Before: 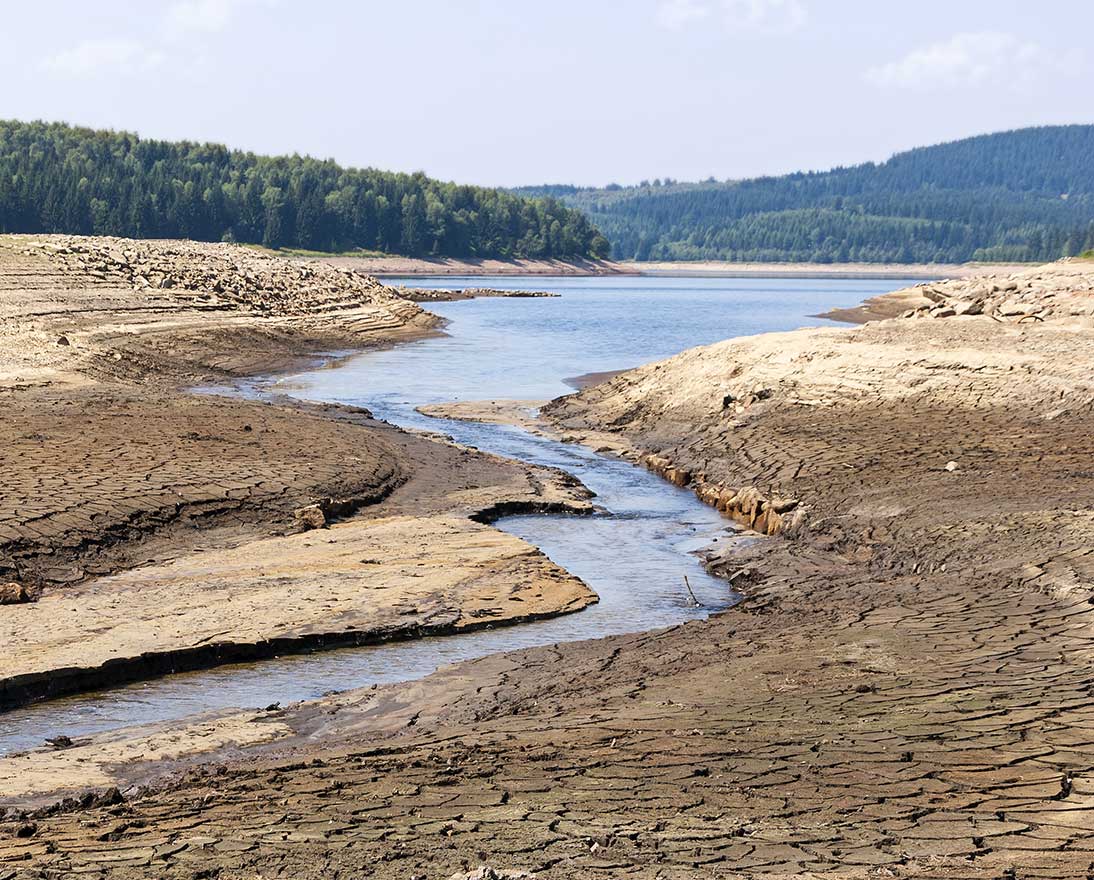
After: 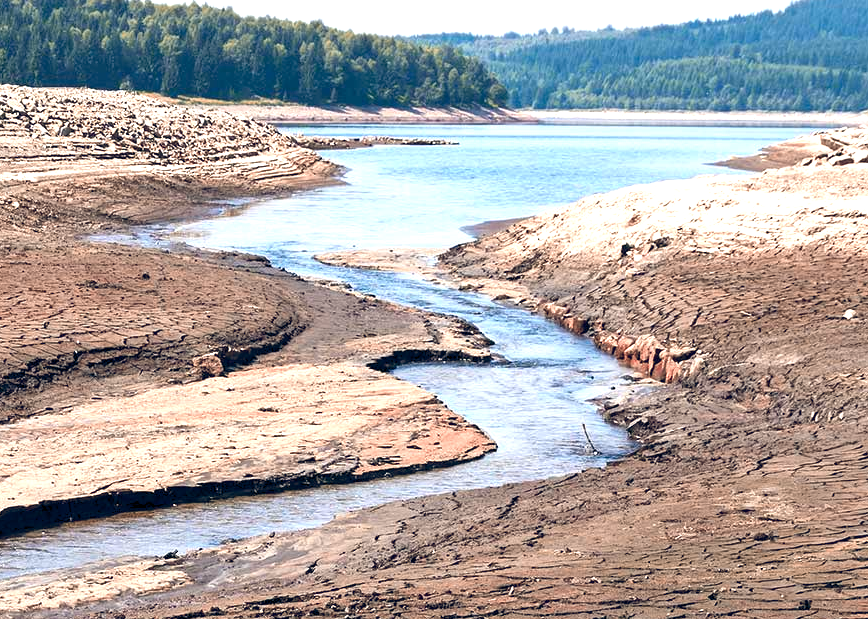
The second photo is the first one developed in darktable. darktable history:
color balance rgb: global offset › chroma 0.153%, global offset › hue 253.81°, perceptual saturation grading › global saturation 0.973%, perceptual brilliance grading › global brilliance 20.375%
crop: left 9.357%, top 17.28%, right 11.27%, bottom 12.34%
color zones: curves: ch2 [(0, 0.488) (0.143, 0.417) (0.286, 0.212) (0.429, 0.179) (0.571, 0.154) (0.714, 0.415) (0.857, 0.495) (1, 0.488)]
